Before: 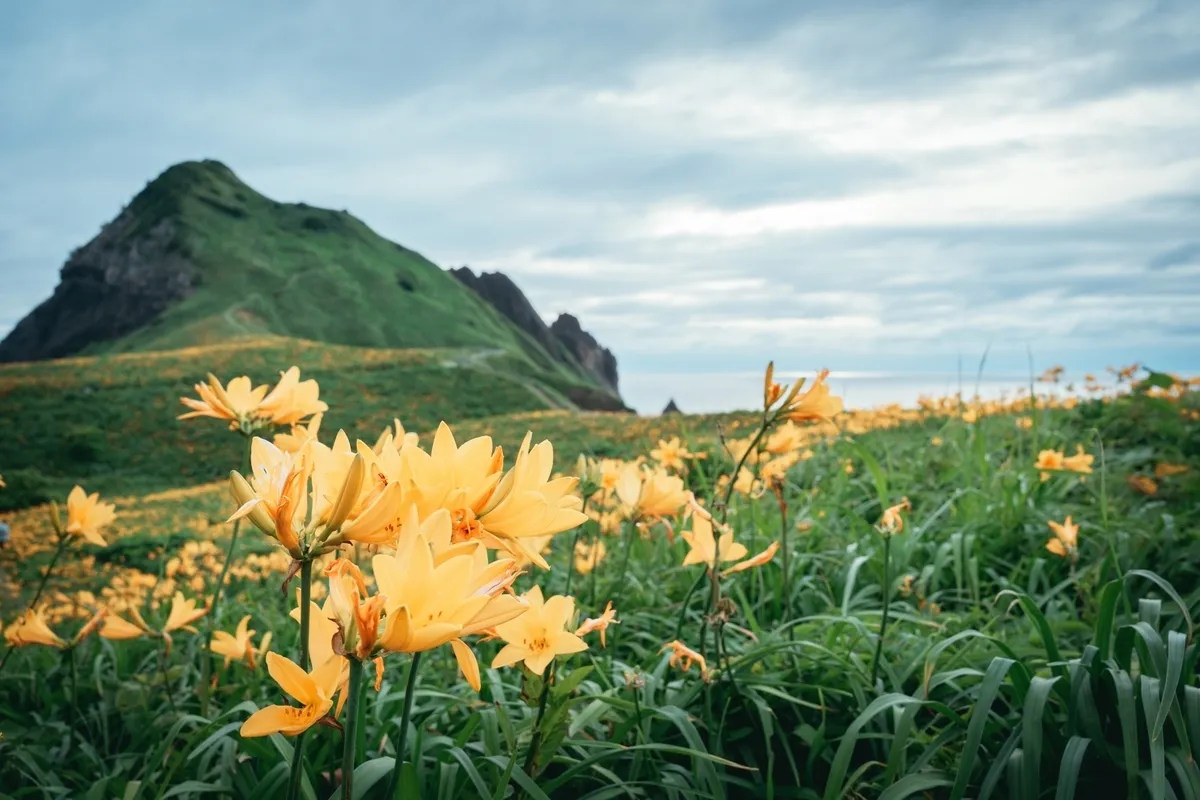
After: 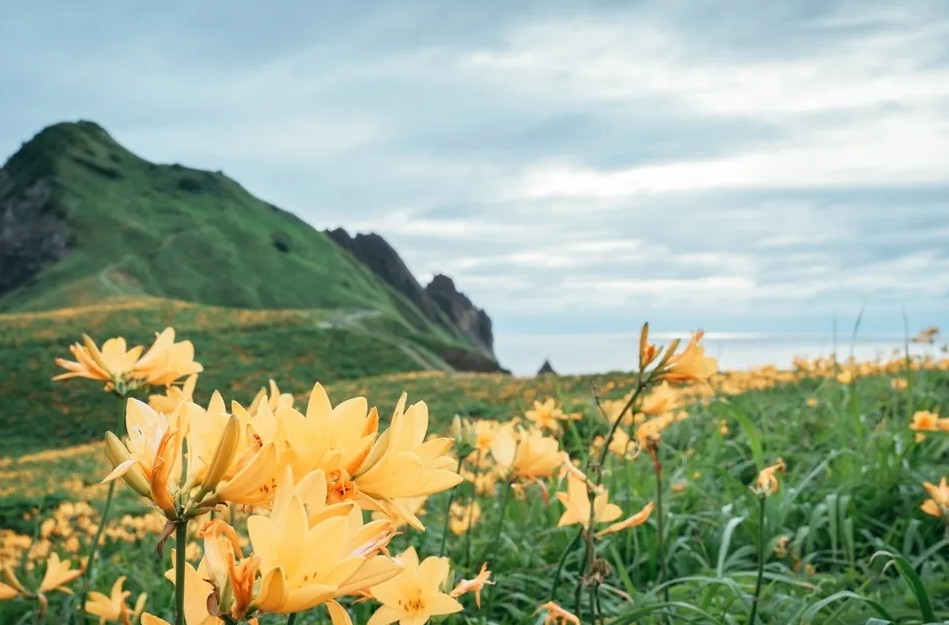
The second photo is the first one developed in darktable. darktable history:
crop and rotate: left 10.479%, top 5.049%, right 10.432%, bottom 16.742%
